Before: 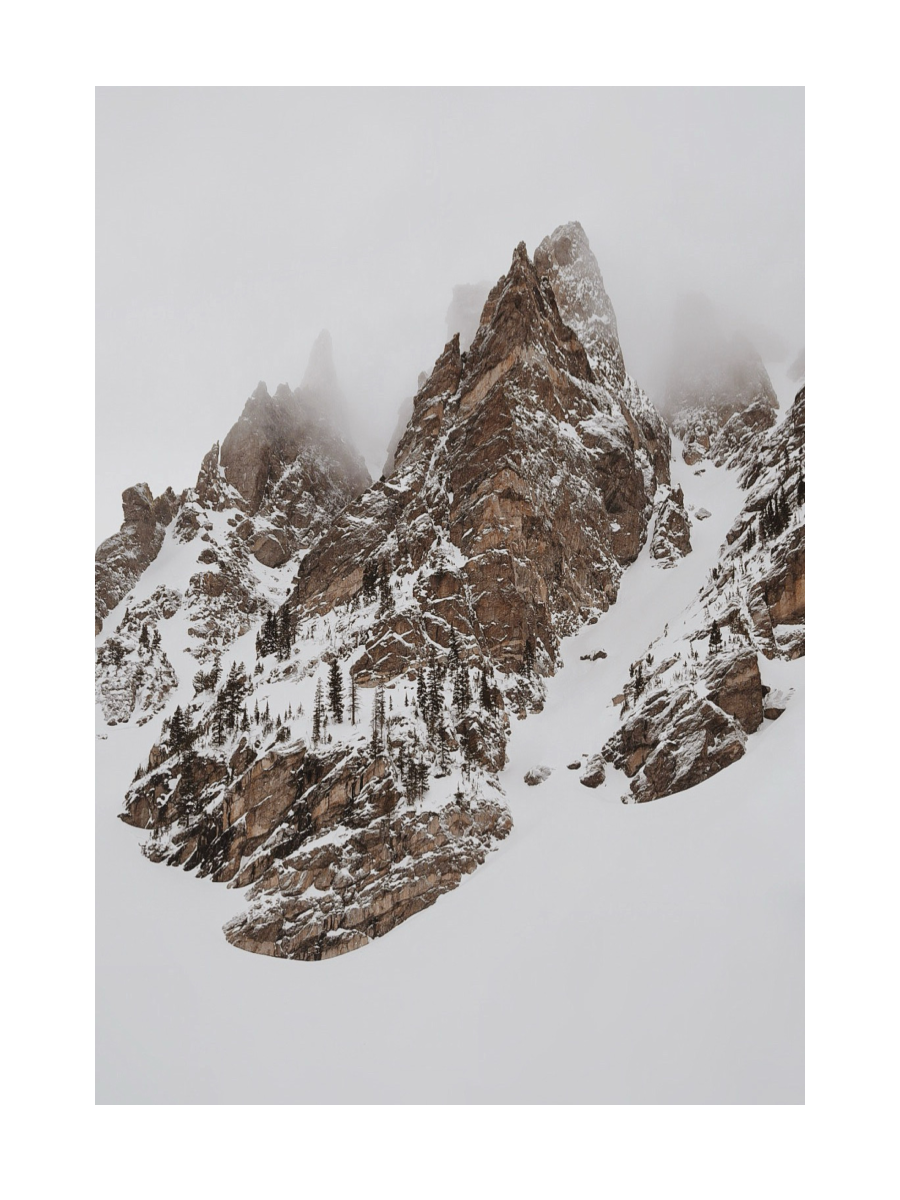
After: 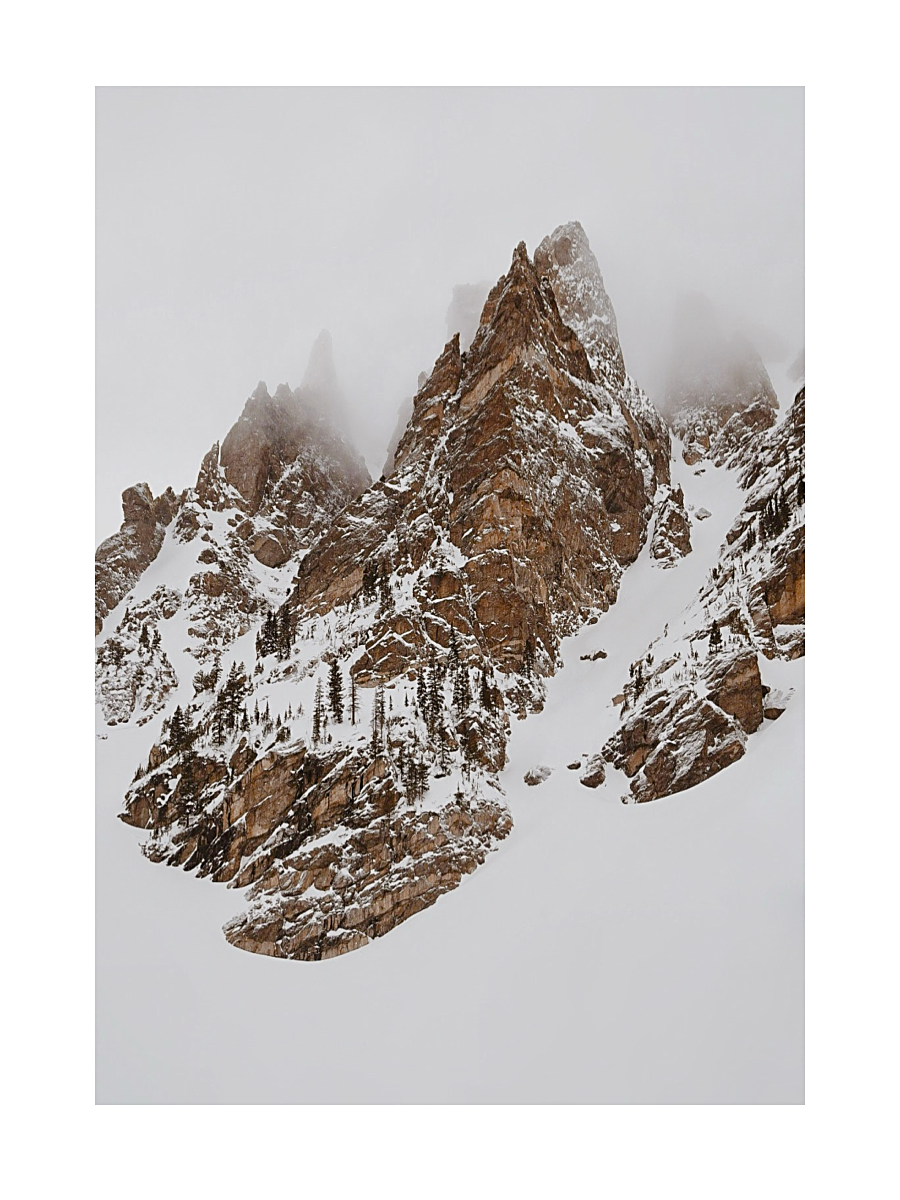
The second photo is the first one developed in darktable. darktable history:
color balance rgb: perceptual saturation grading › global saturation 13.61%, perceptual saturation grading › highlights -30.681%, perceptual saturation grading › shadows 50.844%, global vibrance 20%
sharpen: on, module defaults
